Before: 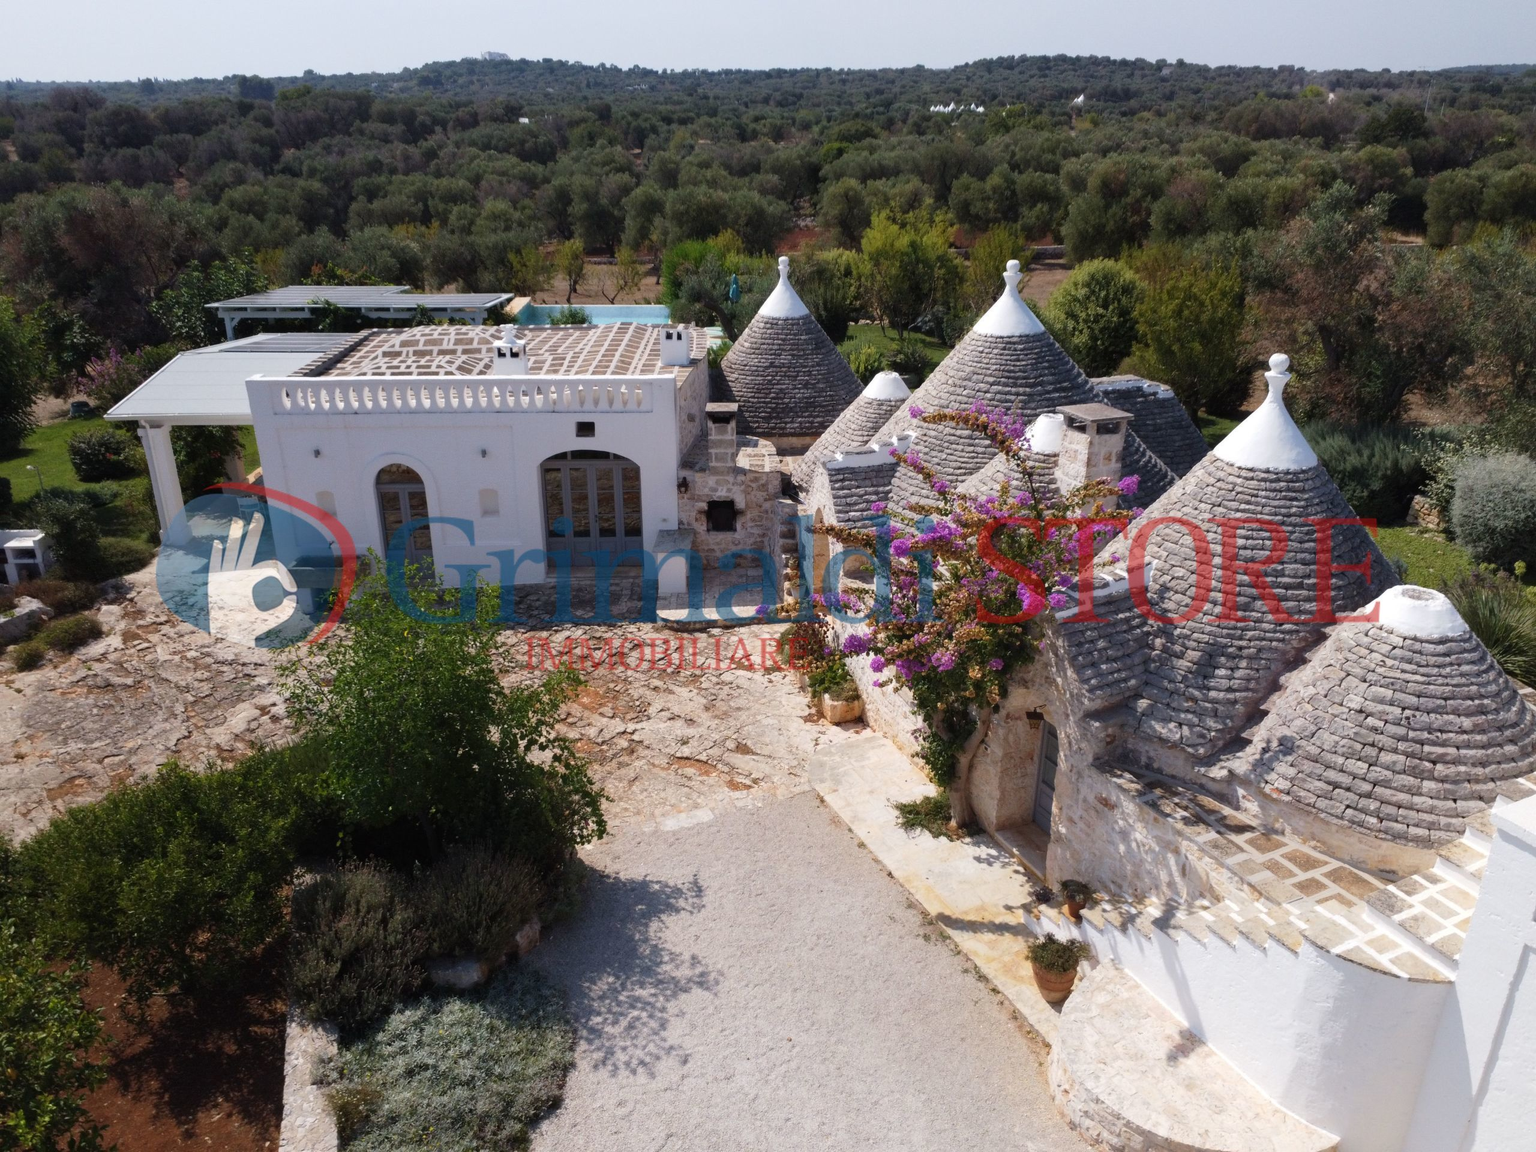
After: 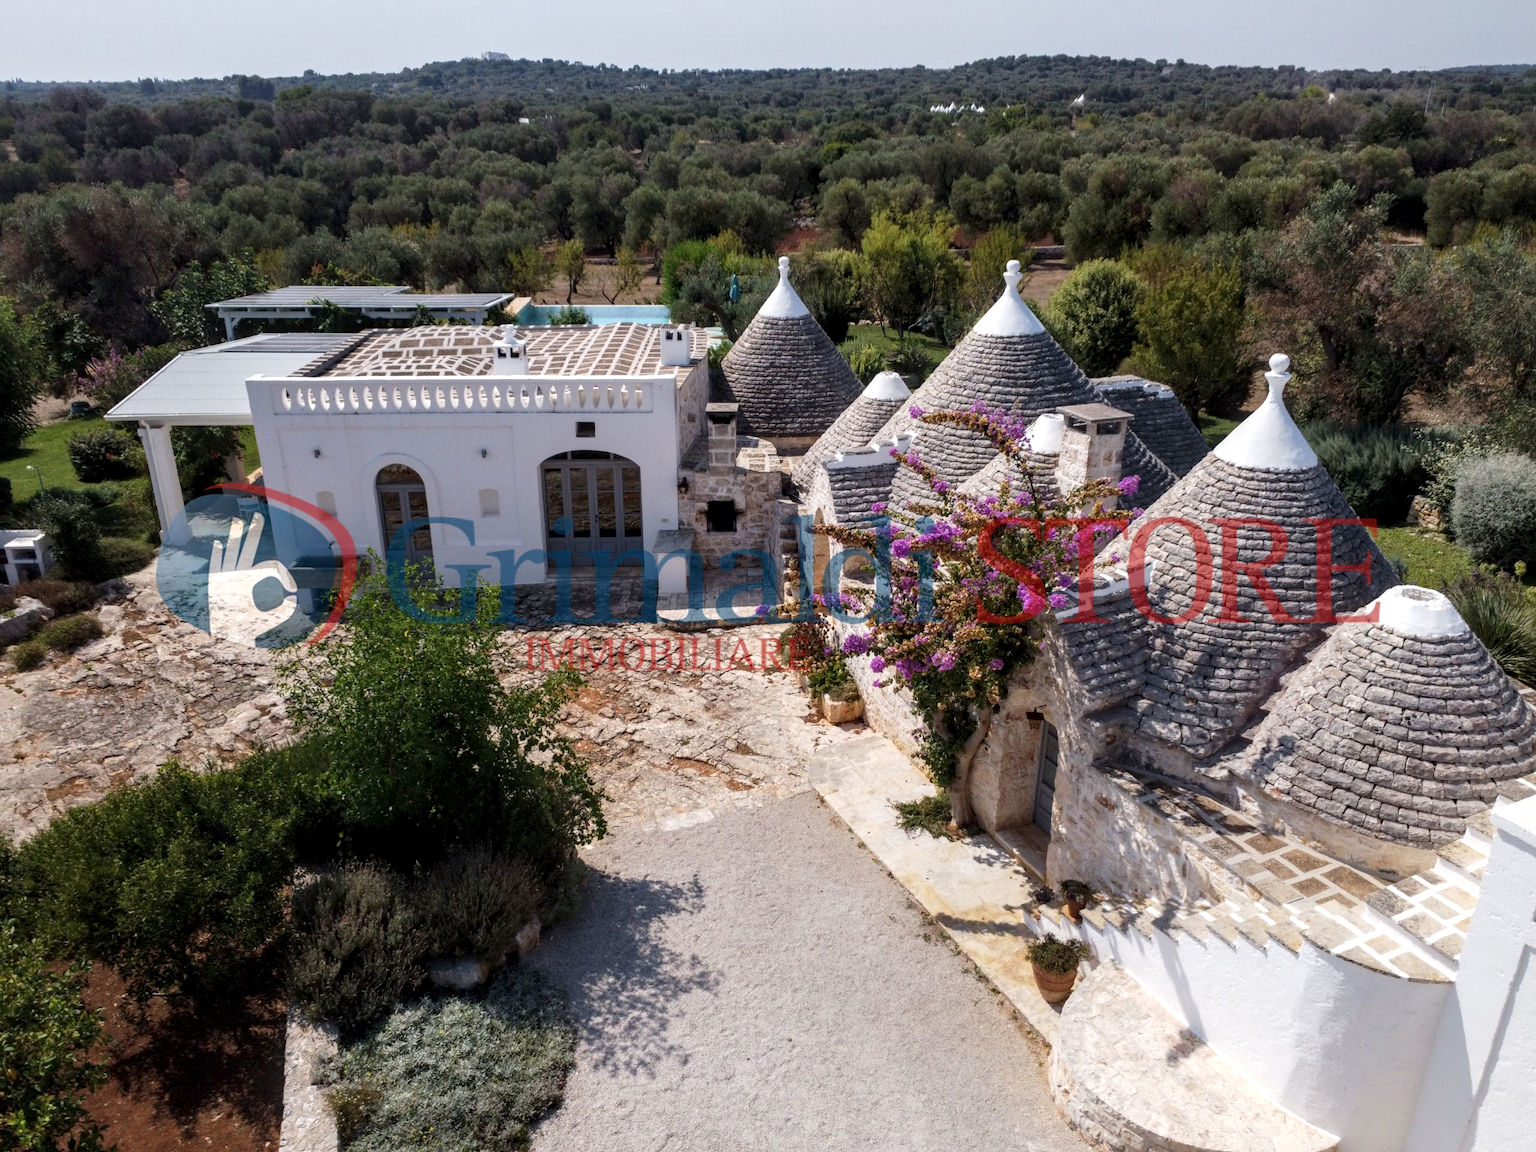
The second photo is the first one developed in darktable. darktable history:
local contrast: detail 140%
